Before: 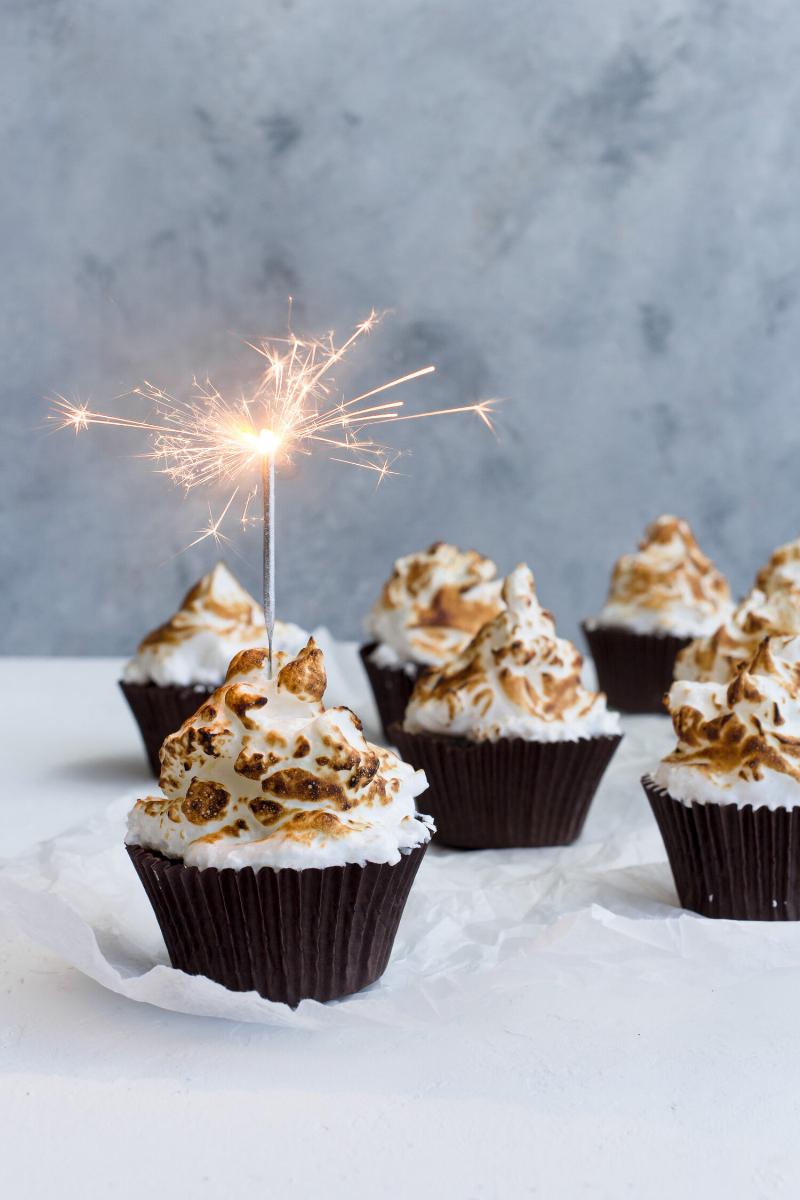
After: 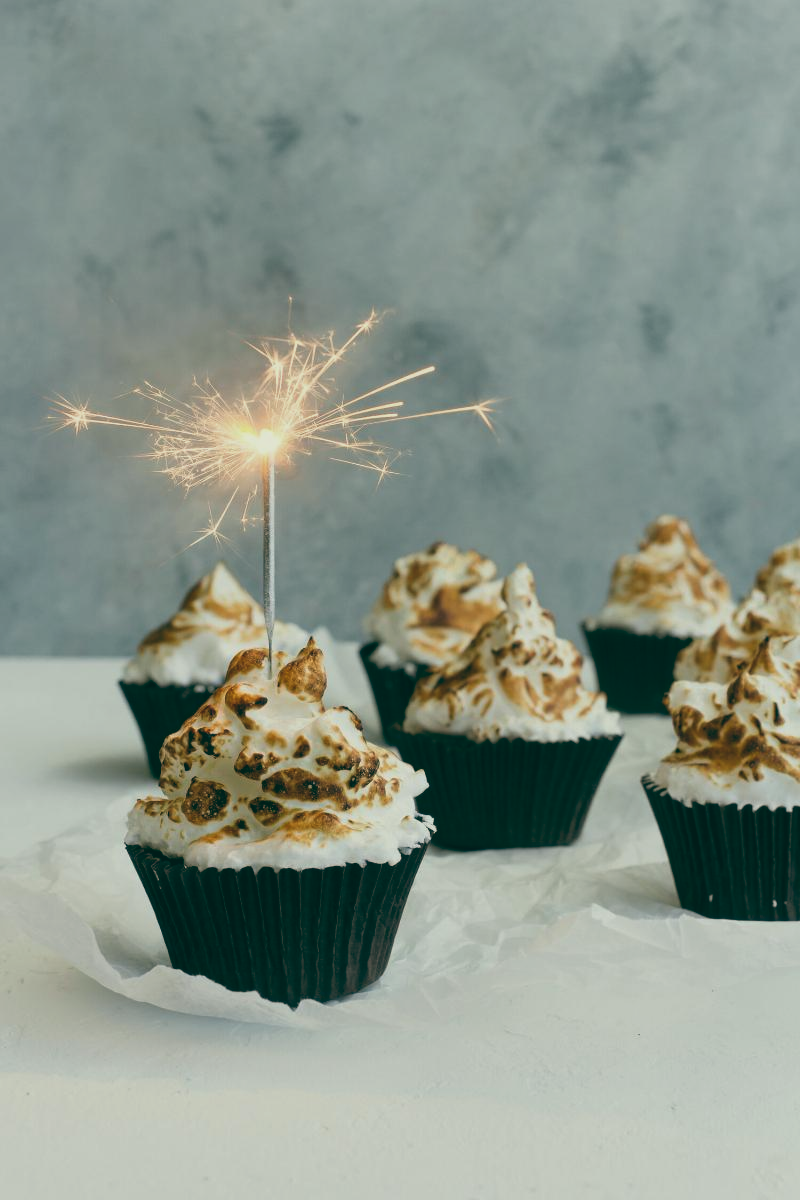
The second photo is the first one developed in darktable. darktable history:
color balance: lift [1.005, 0.99, 1.007, 1.01], gamma [1, 1.034, 1.032, 0.966], gain [0.873, 1.055, 1.067, 0.933]
exposure: exposure -0.21 EV, compensate highlight preservation false
